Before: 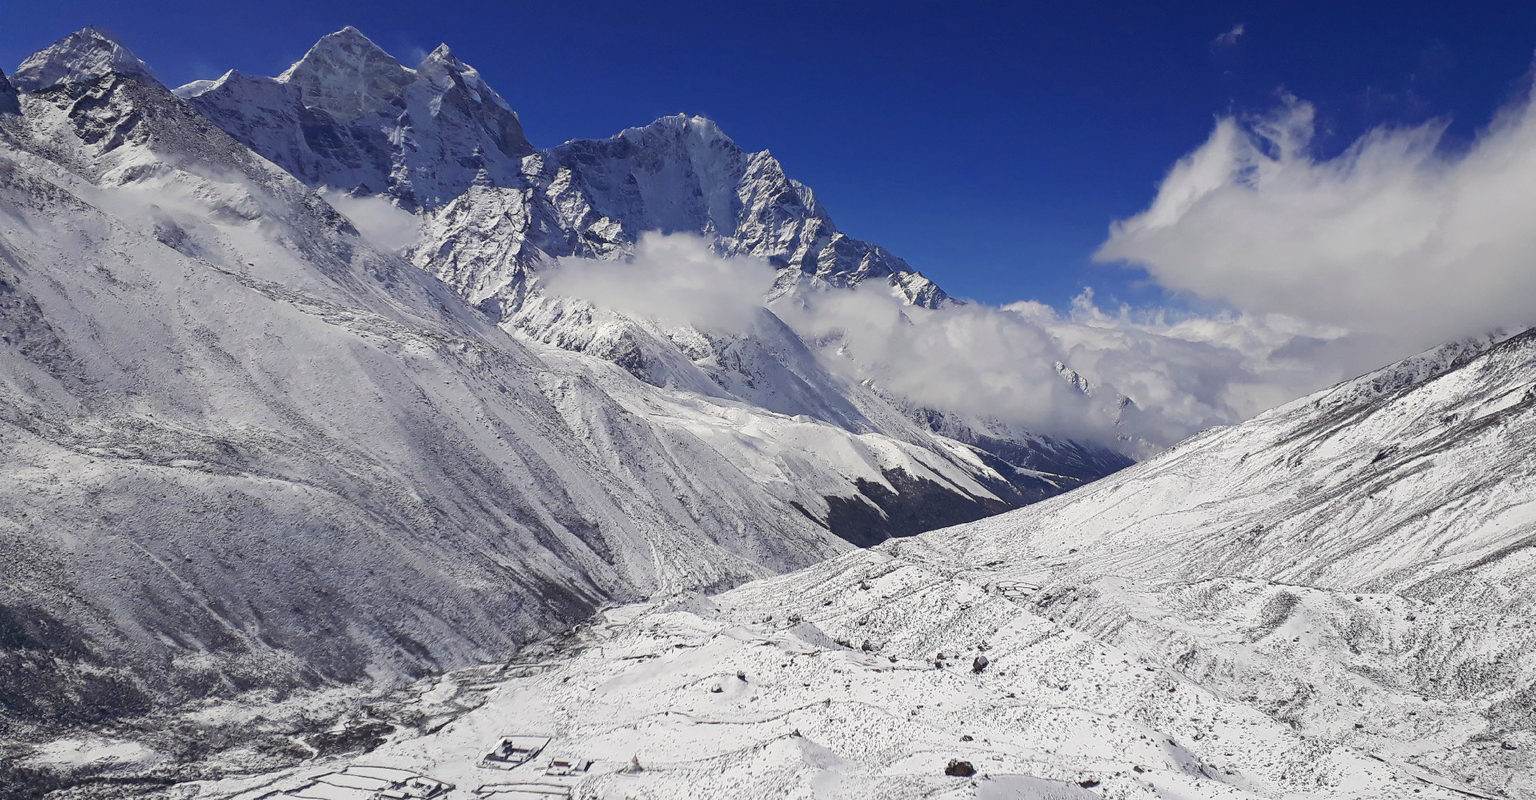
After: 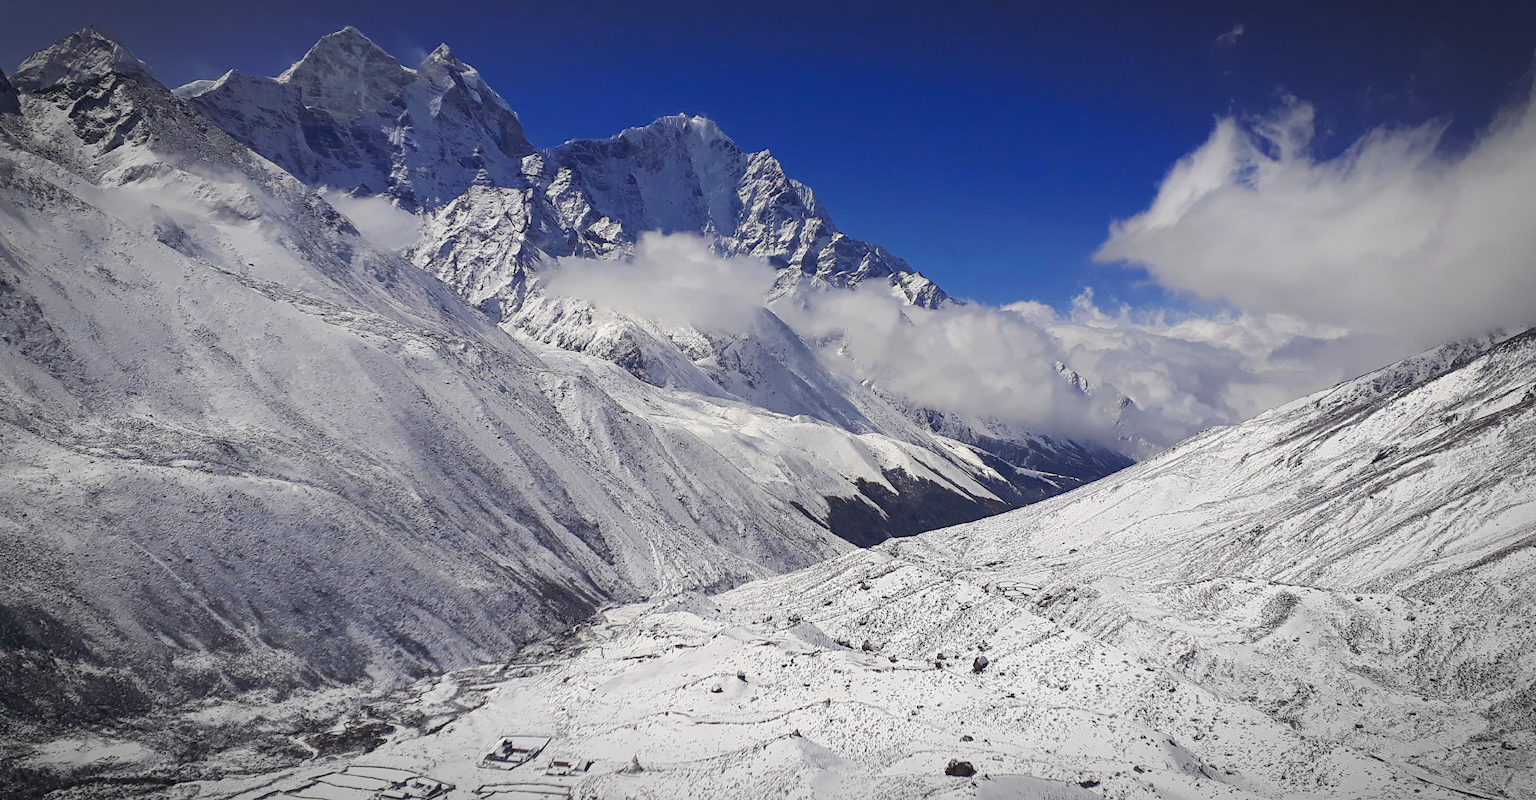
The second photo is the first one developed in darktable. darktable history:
exposure: compensate highlight preservation false
contrast brightness saturation: contrast 0.037, saturation 0.067
vignetting: automatic ratio true
